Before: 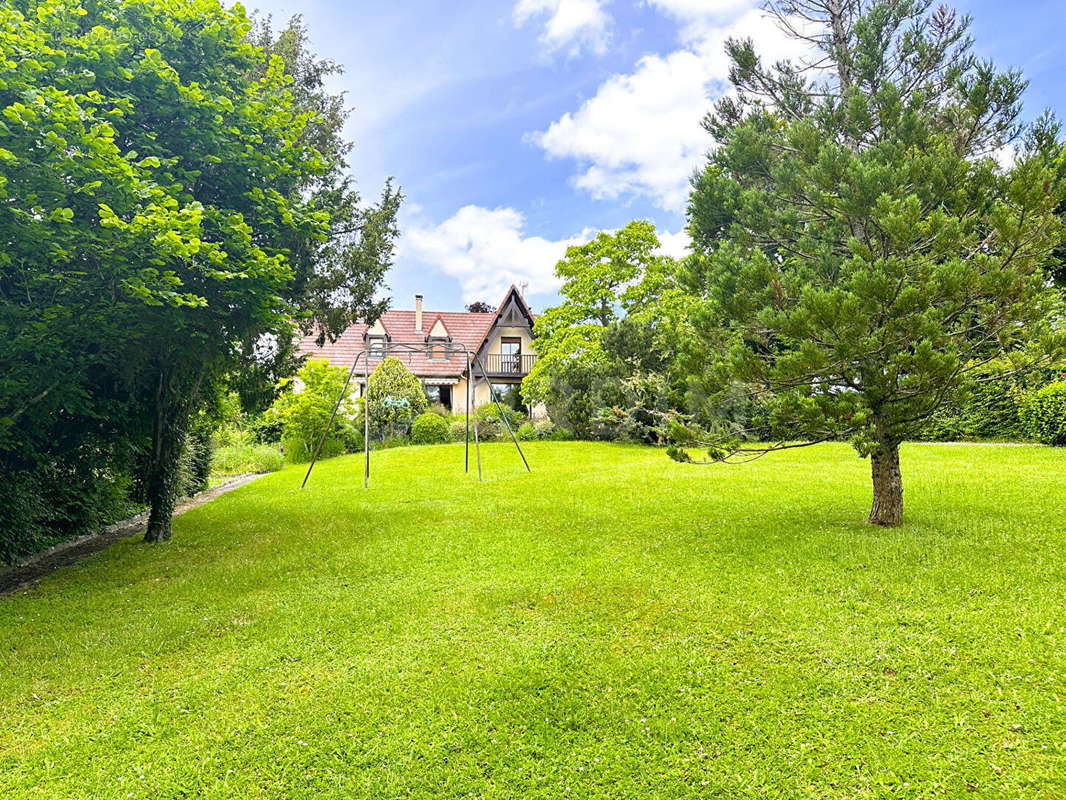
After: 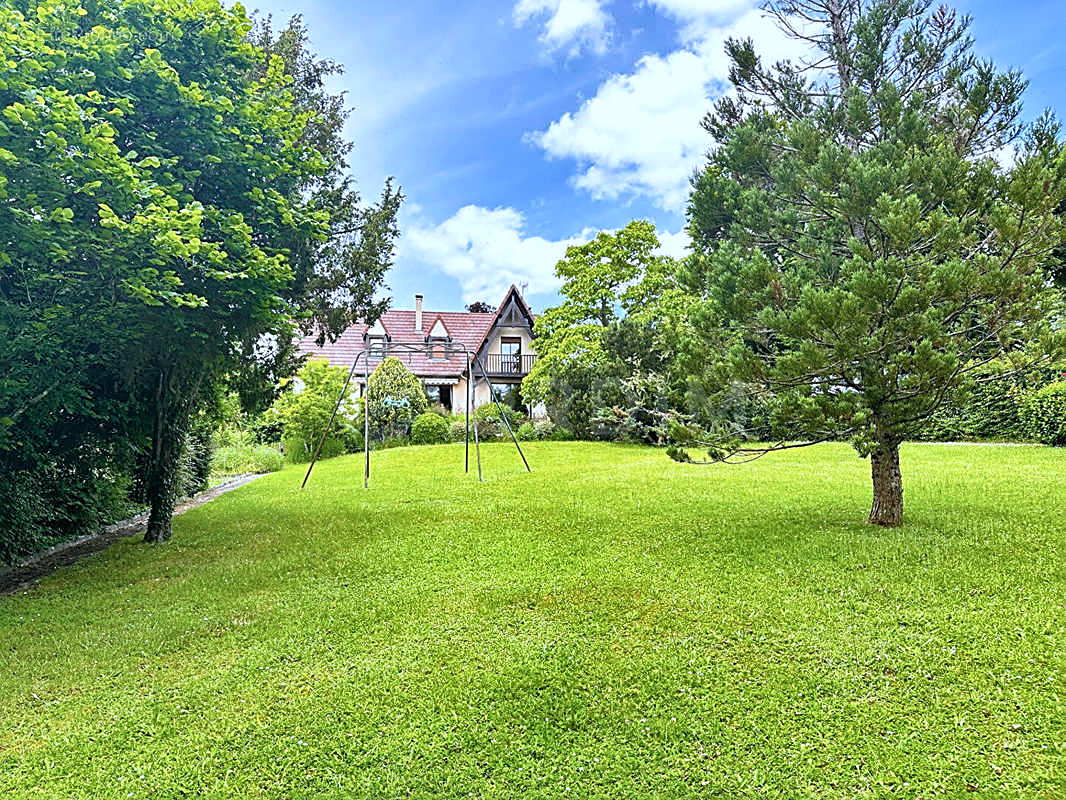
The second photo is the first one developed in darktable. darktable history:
color correction: highlights a* -2.04, highlights b* -18.35
shadows and highlights: highlights color adjustment 40.38%, low approximation 0.01, soften with gaussian
sharpen: on, module defaults
